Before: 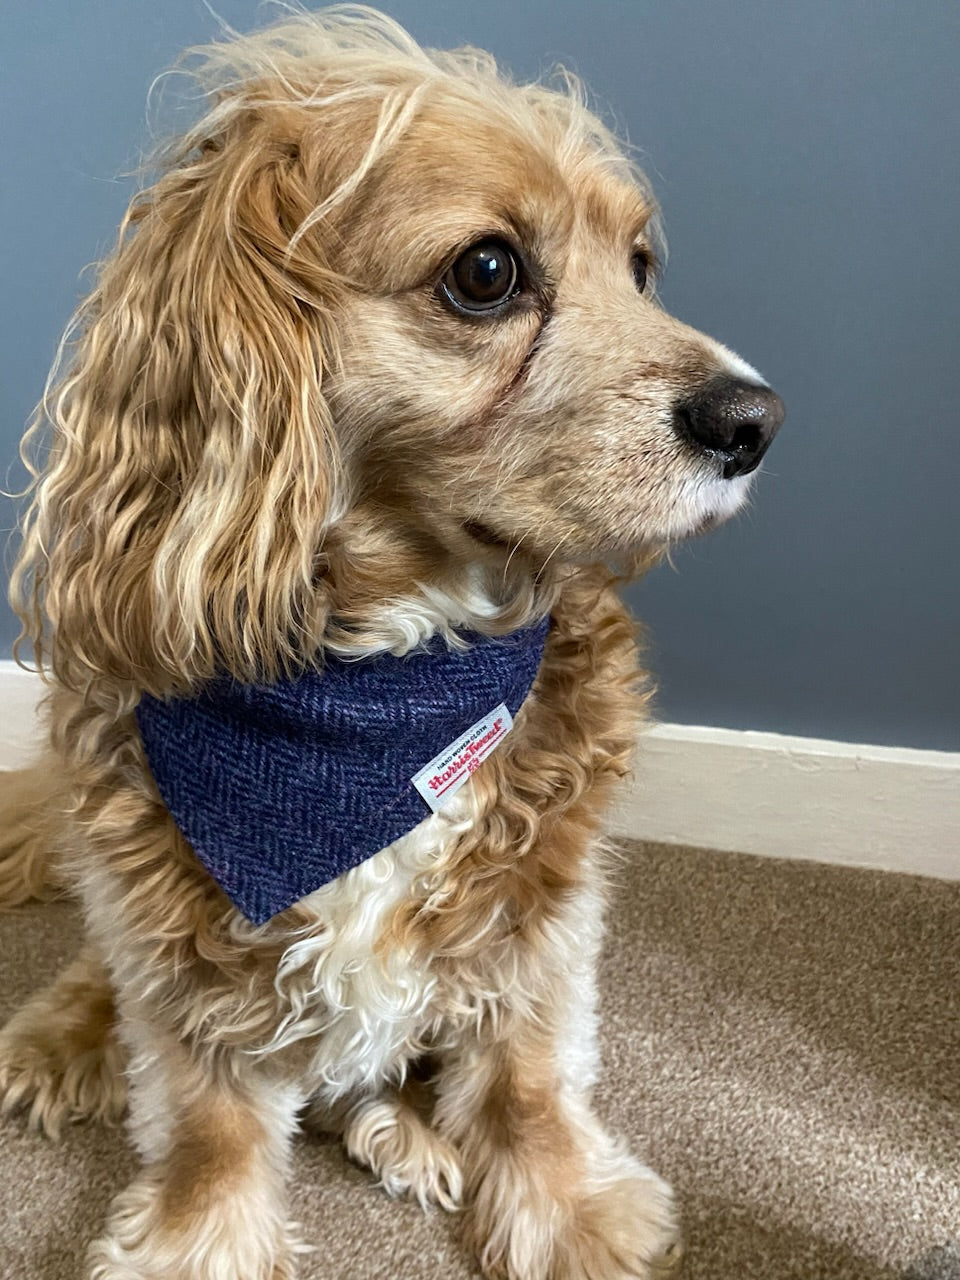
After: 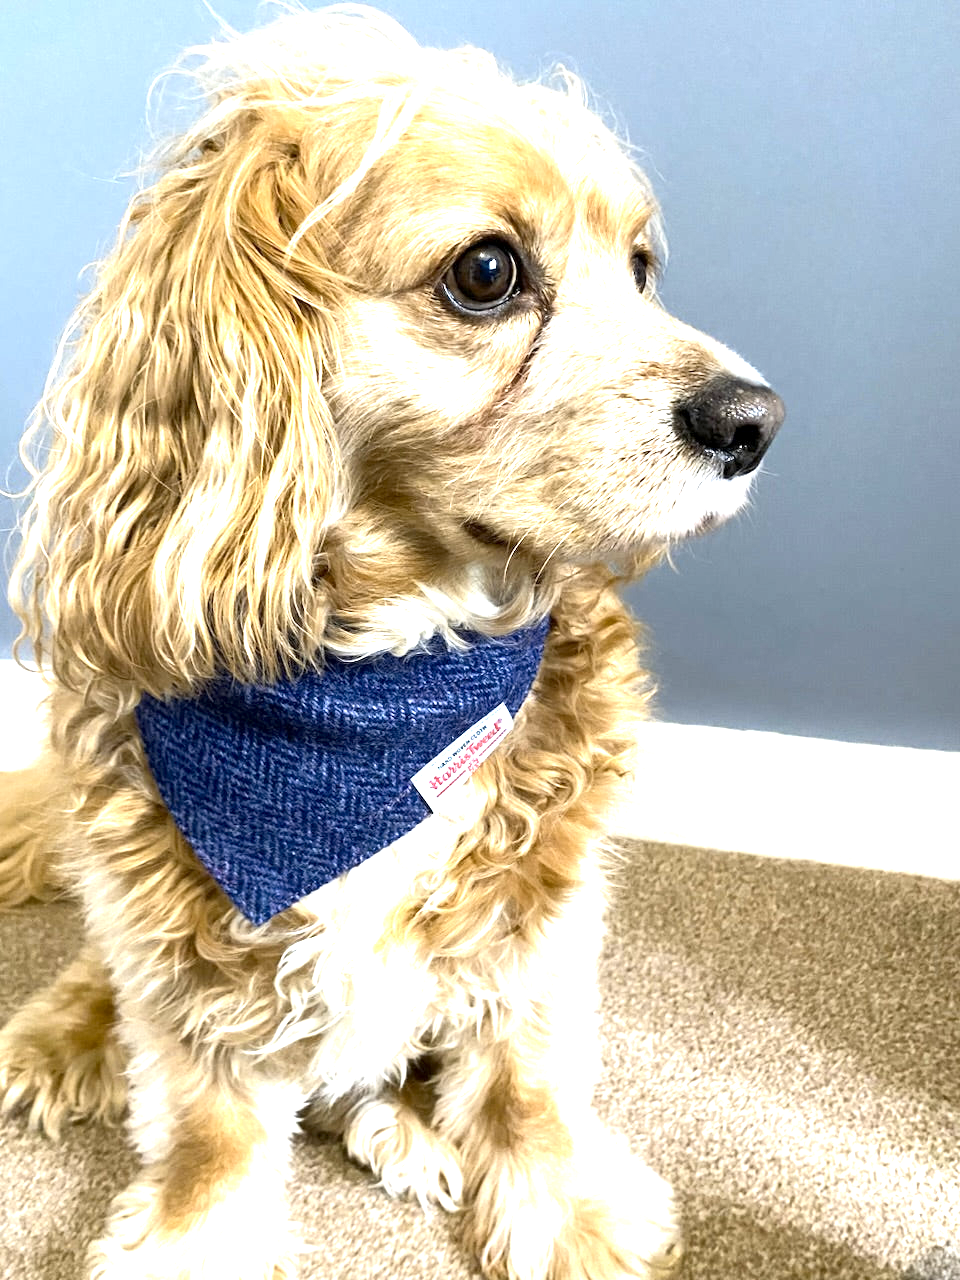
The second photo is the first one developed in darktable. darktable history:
shadows and highlights: shadows -12.5, white point adjustment 4, highlights 28.33
tone equalizer: on, module defaults
exposure: black level correction 0.001, exposure 1.398 EV, compensate exposure bias true, compensate highlight preservation false
color contrast: green-magenta contrast 0.8, blue-yellow contrast 1.1, unbound 0
